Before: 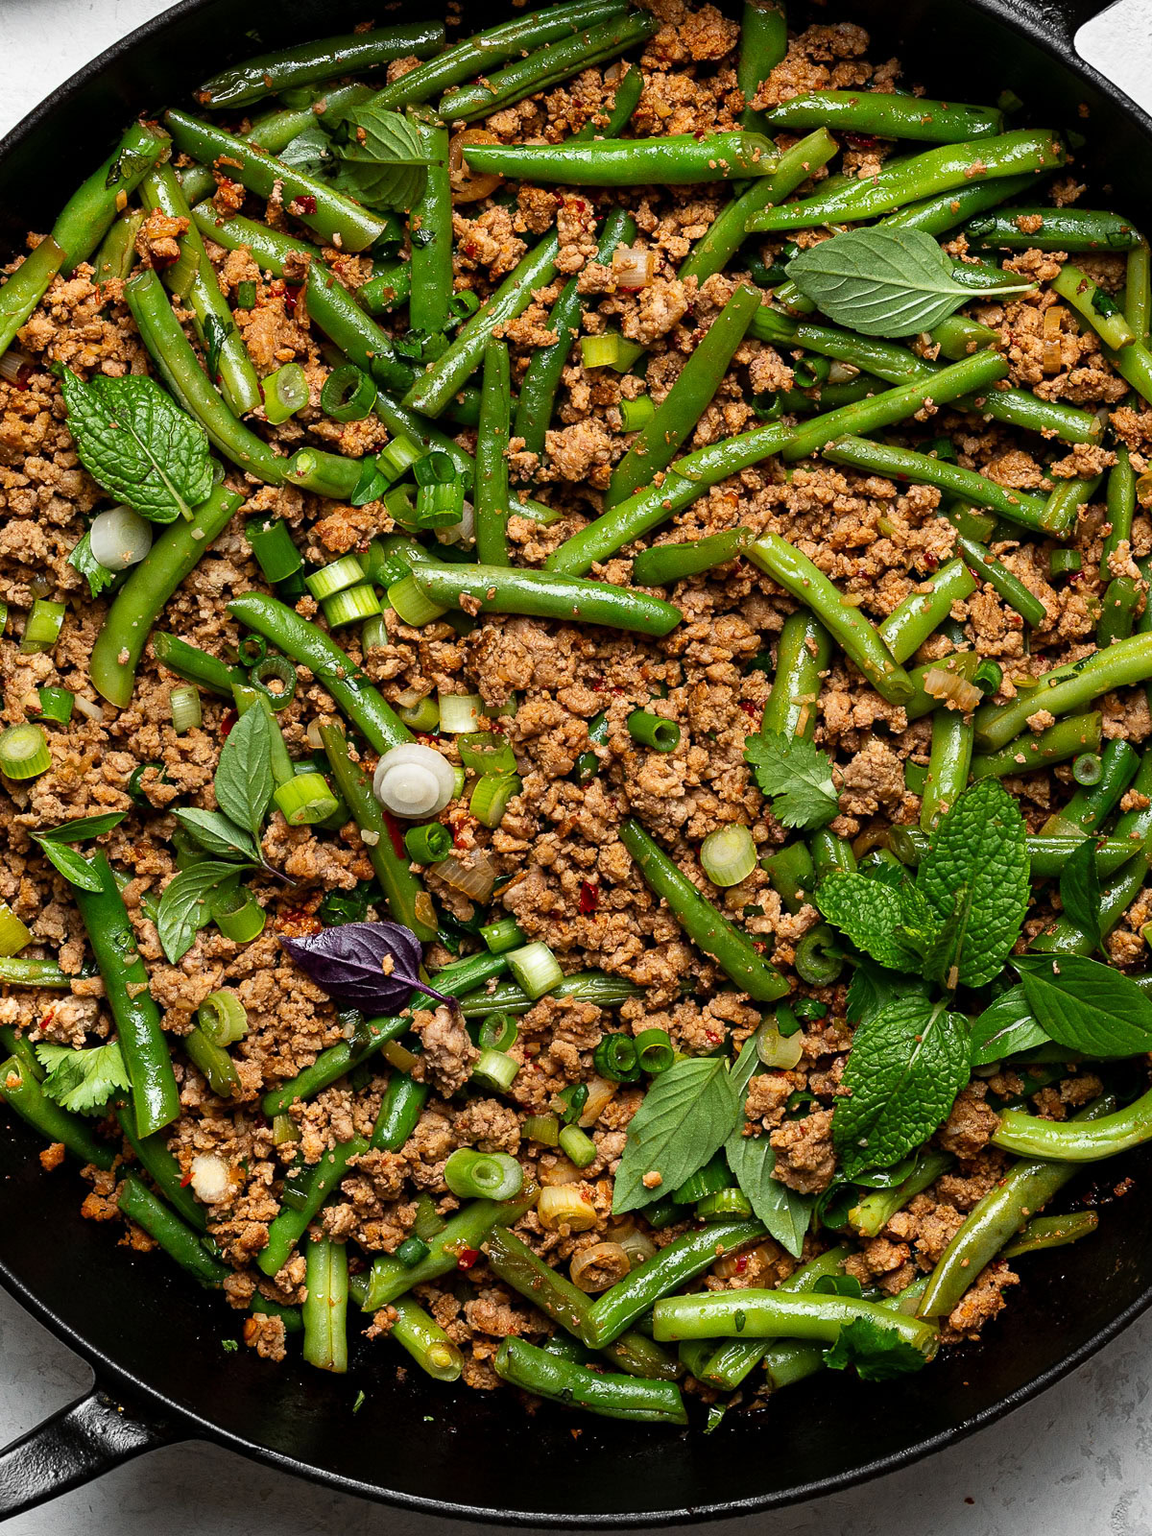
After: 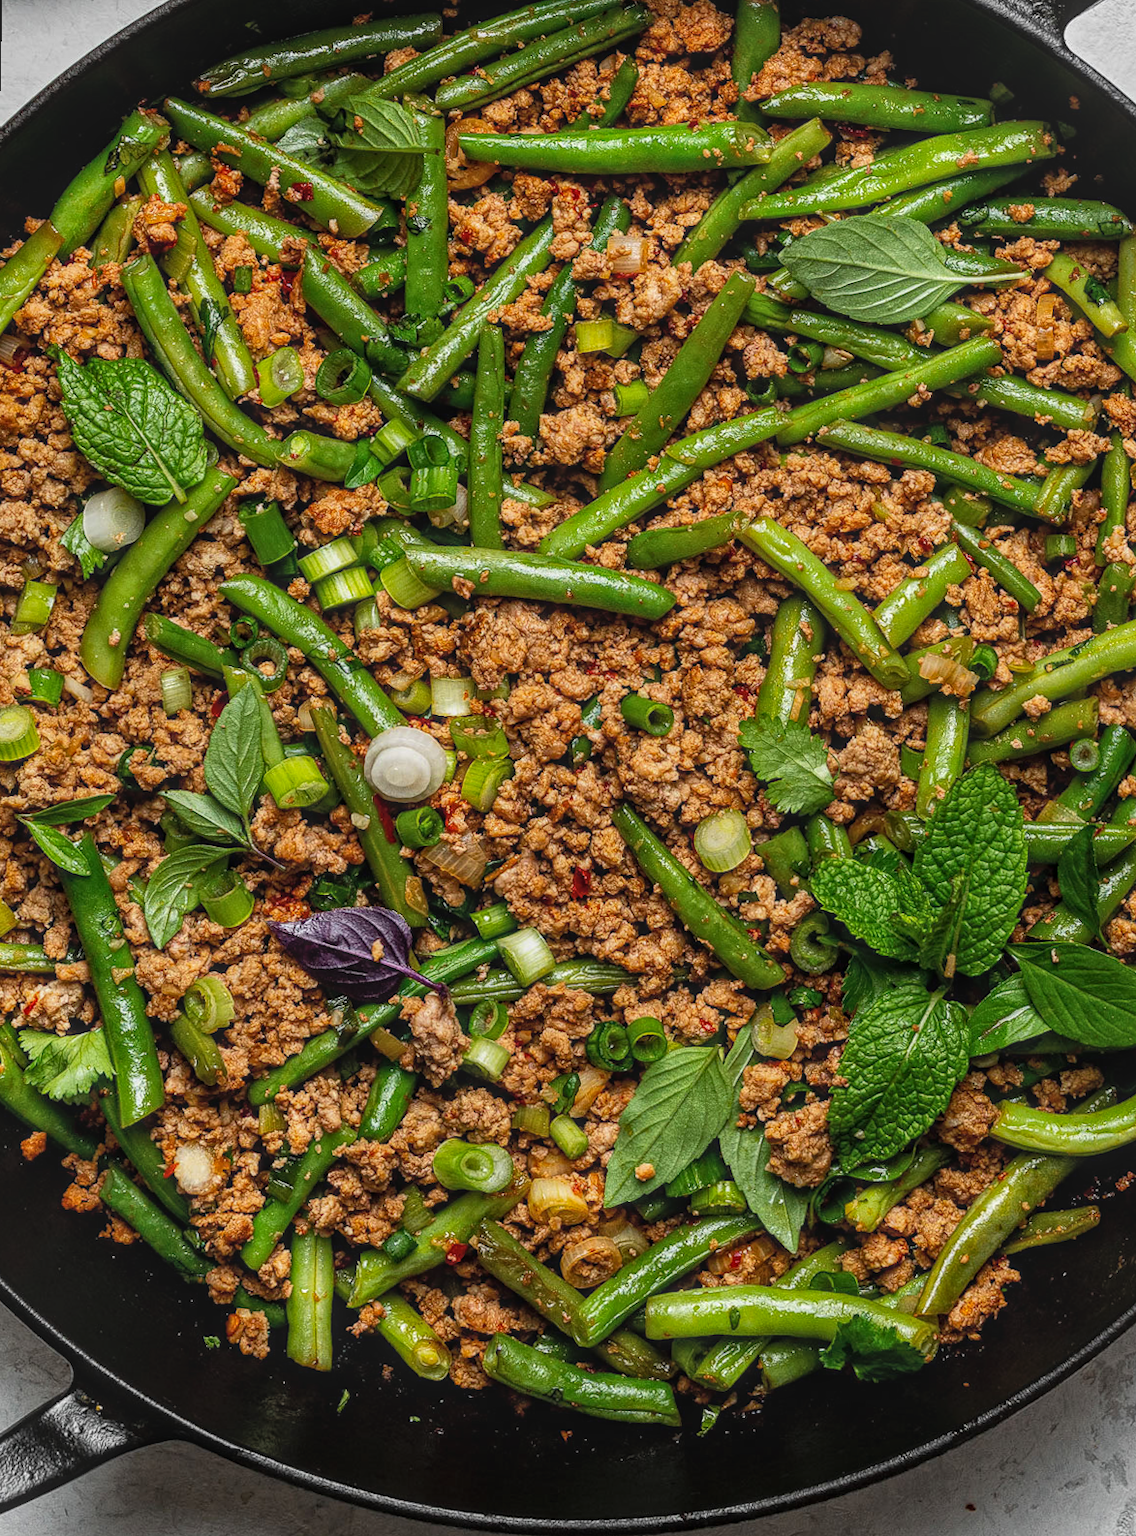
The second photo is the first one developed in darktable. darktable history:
local contrast: highlights 66%, shadows 33%, detail 166%, midtone range 0.2
rotate and perspective: rotation 0.226°, lens shift (vertical) -0.042, crop left 0.023, crop right 0.982, crop top 0.006, crop bottom 0.994
